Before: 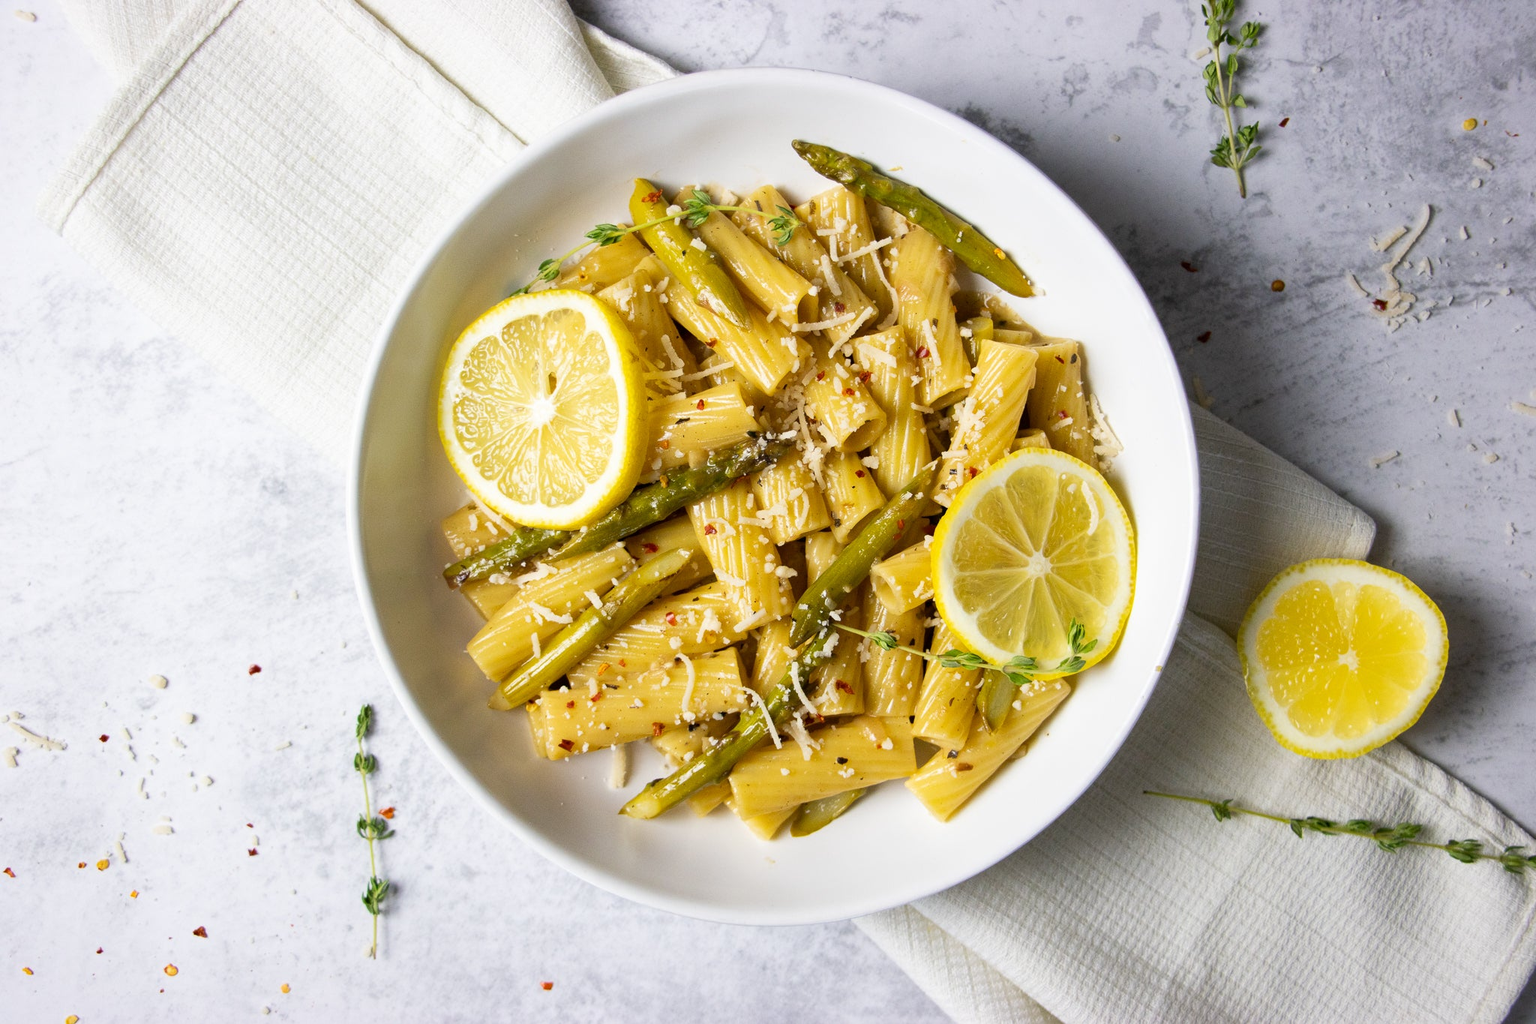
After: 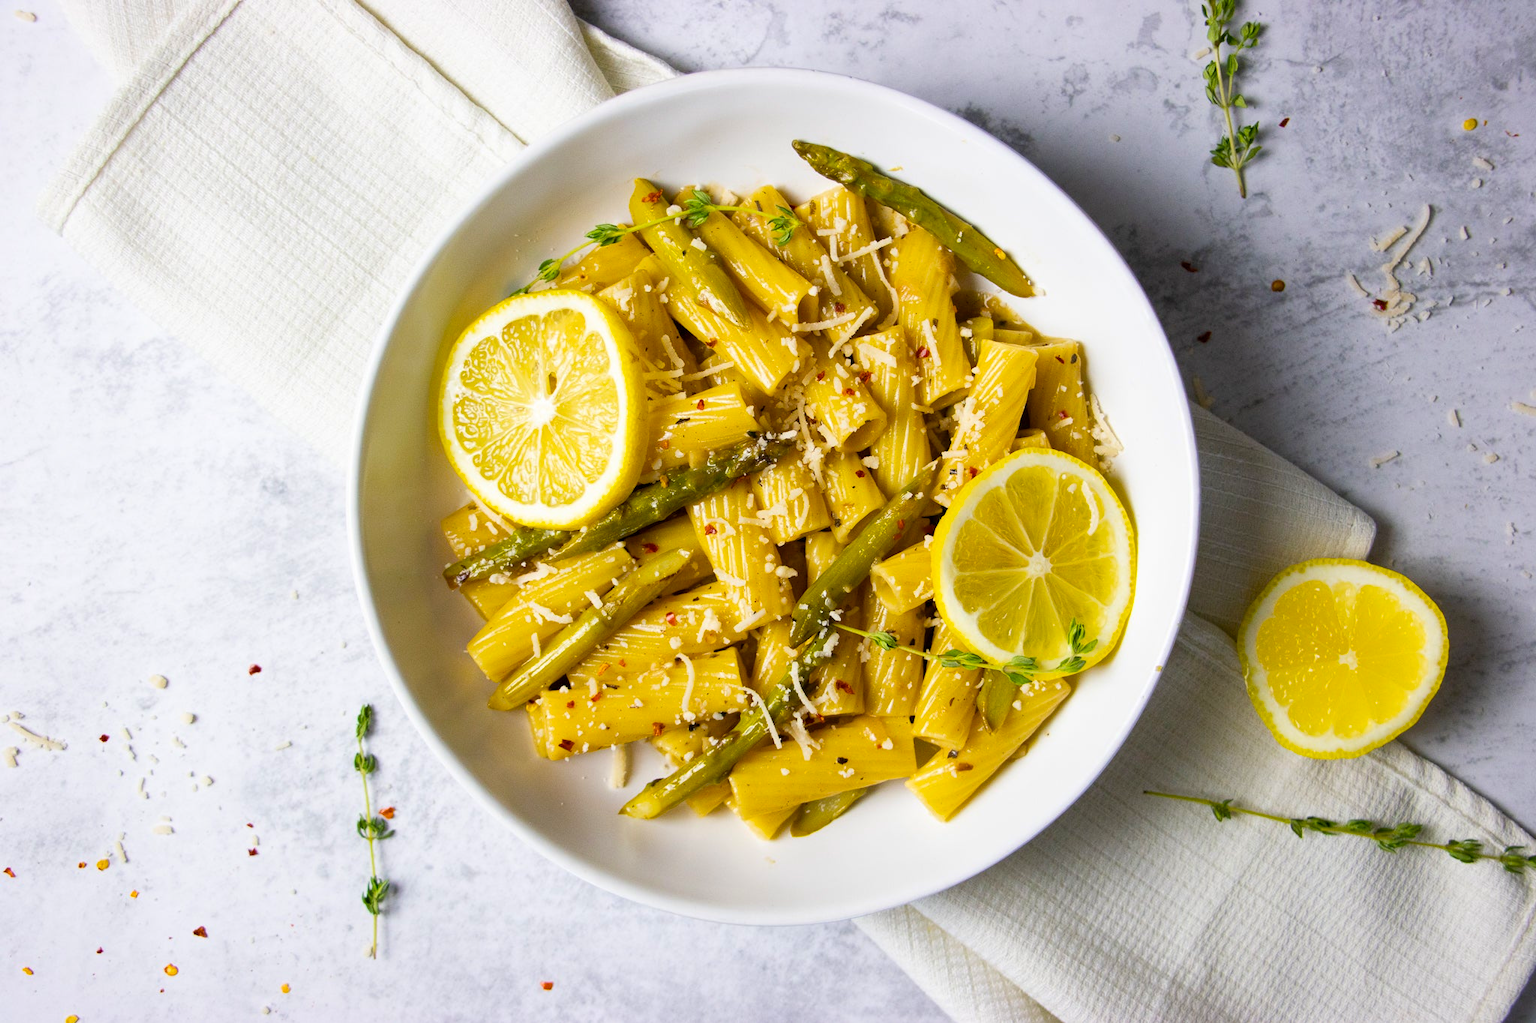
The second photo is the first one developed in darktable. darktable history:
color balance rgb: perceptual saturation grading › global saturation 20%, global vibrance 20%
